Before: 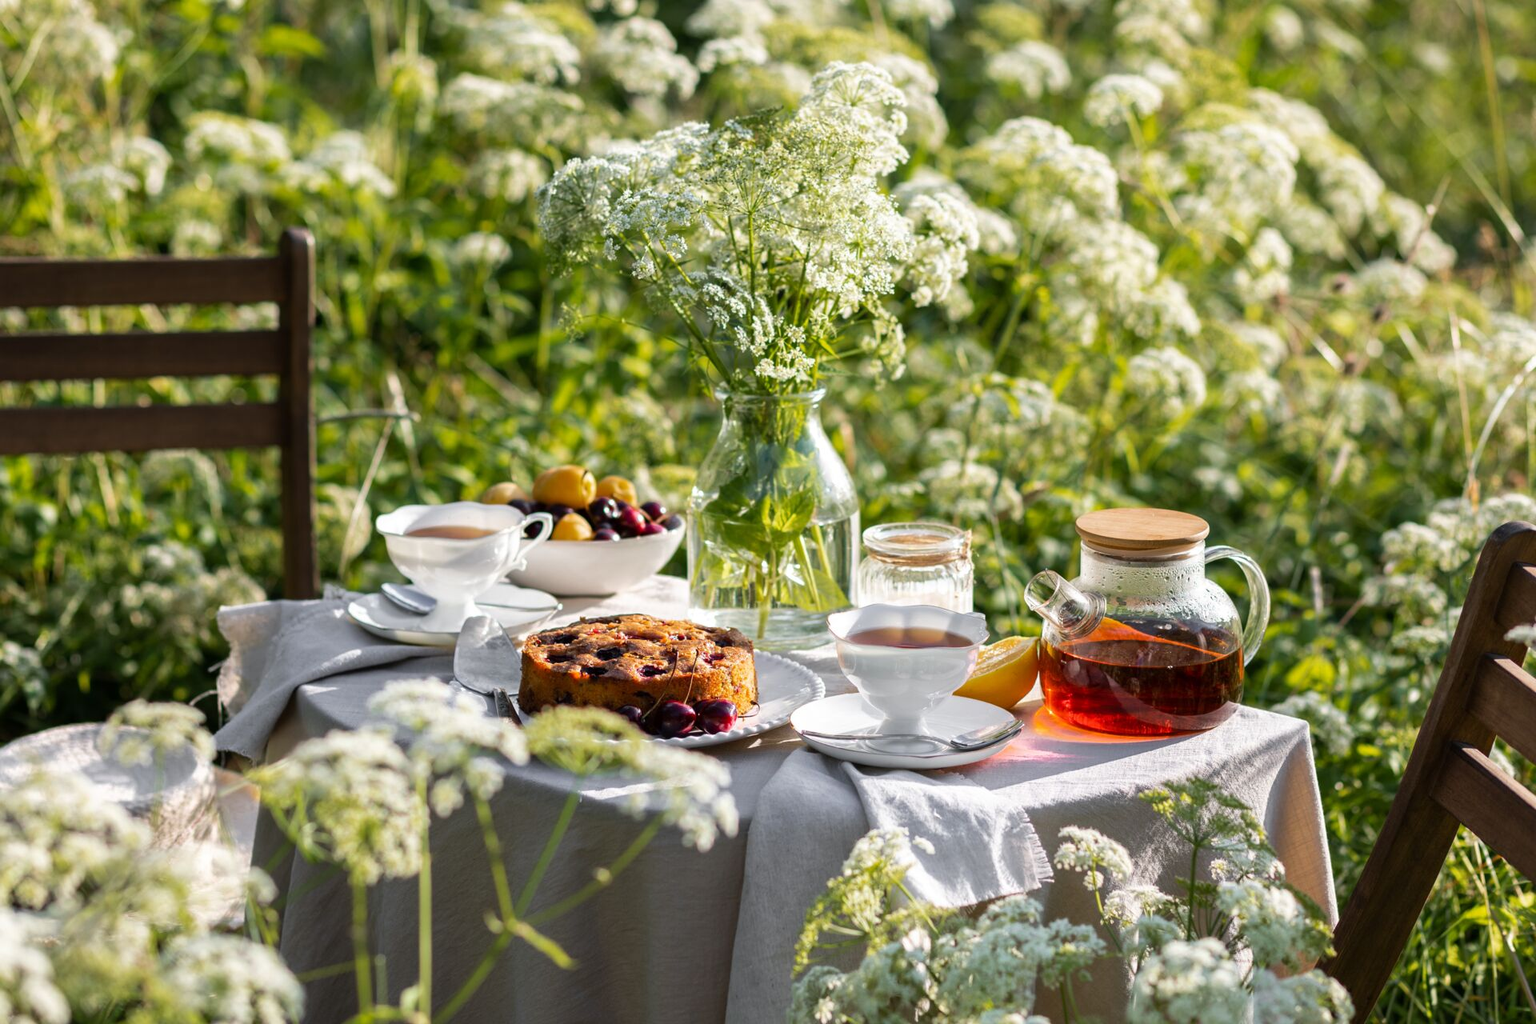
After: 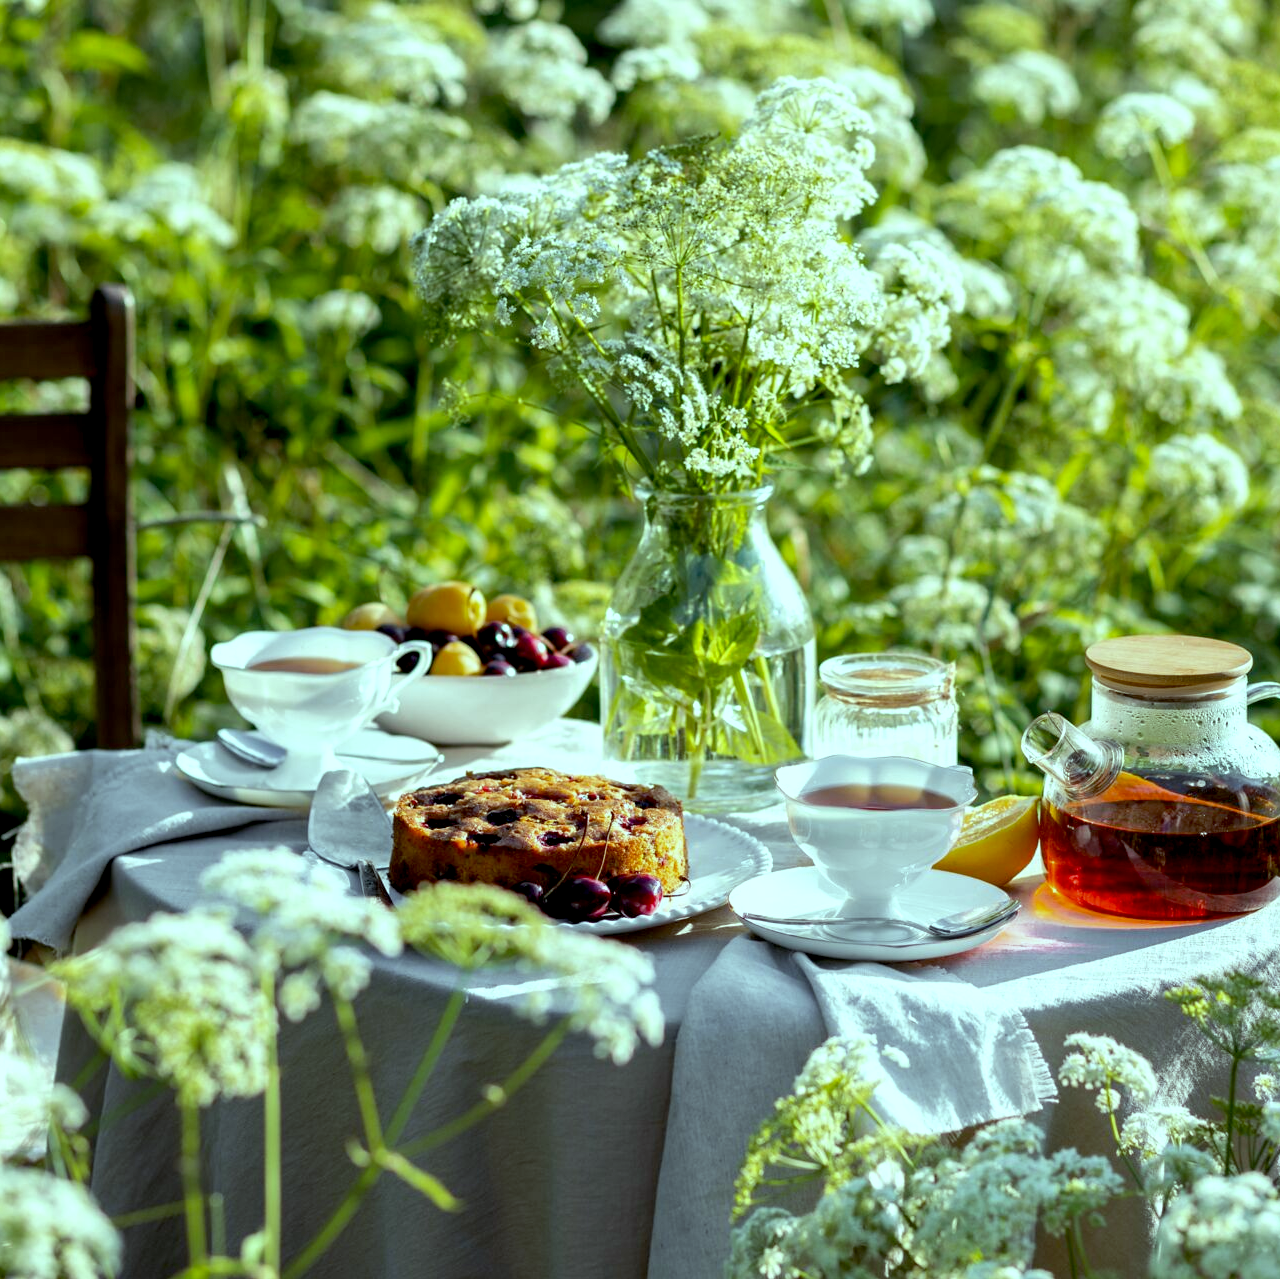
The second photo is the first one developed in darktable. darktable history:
exposure: black level correction 0.011, compensate highlight preservation false
color balance: mode lift, gamma, gain (sRGB), lift [0.997, 0.979, 1.021, 1.011], gamma [1, 1.084, 0.916, 0.998], gain [1, 0.87, 1.13, 1.101], contrast 4.55%, contrast fulcrum 38.24%, output saturation 104.09%
crop and rotate: left 13.537%, right 19.796%
